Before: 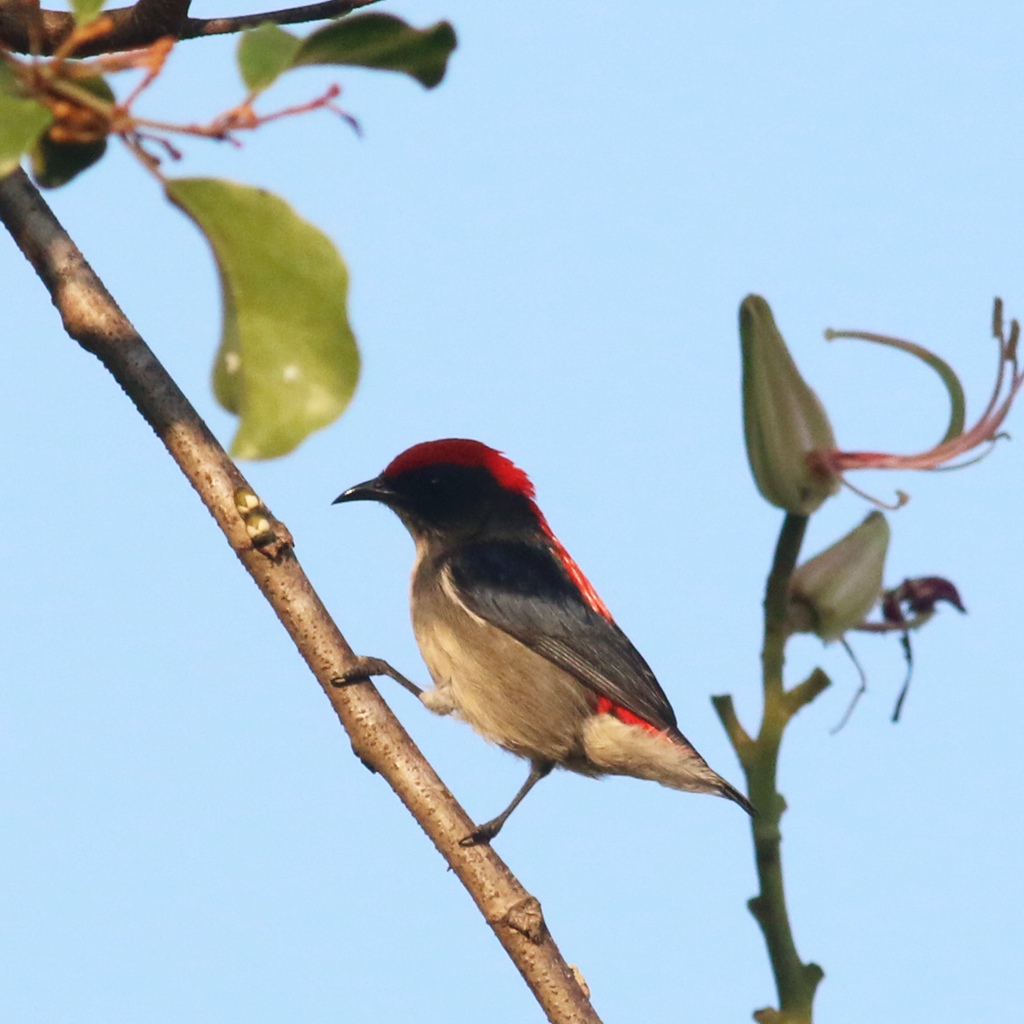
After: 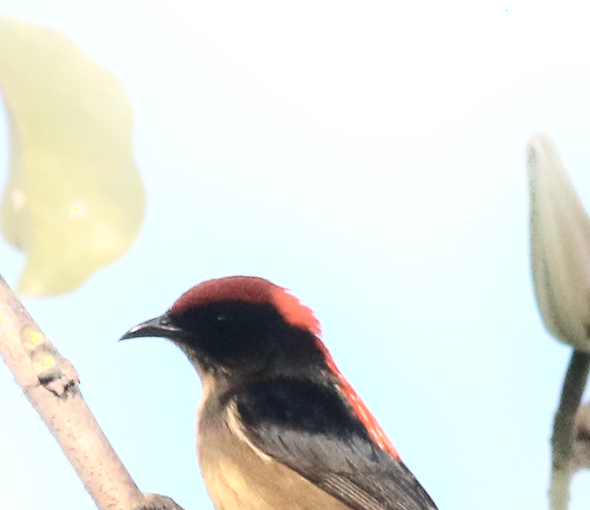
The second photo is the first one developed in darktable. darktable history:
crop: left 20.912%, top 15.98%, right 21.435%, bottom 34.189%
shadows and highlights: shadows -54.78, highlights 84.82, highlights color adjustment 0.437%, soften with gaussian
tone equalizer: -8 EV -0.416 EV, -7 EV -0.38 EV, -6 EV -0.306 EV, -5 EV -0.244 EV, -3 EV 0.189 EV, -2 EV 0.351 EV, -1 EV 0.386 EV, +0 EV 0.438 EV
